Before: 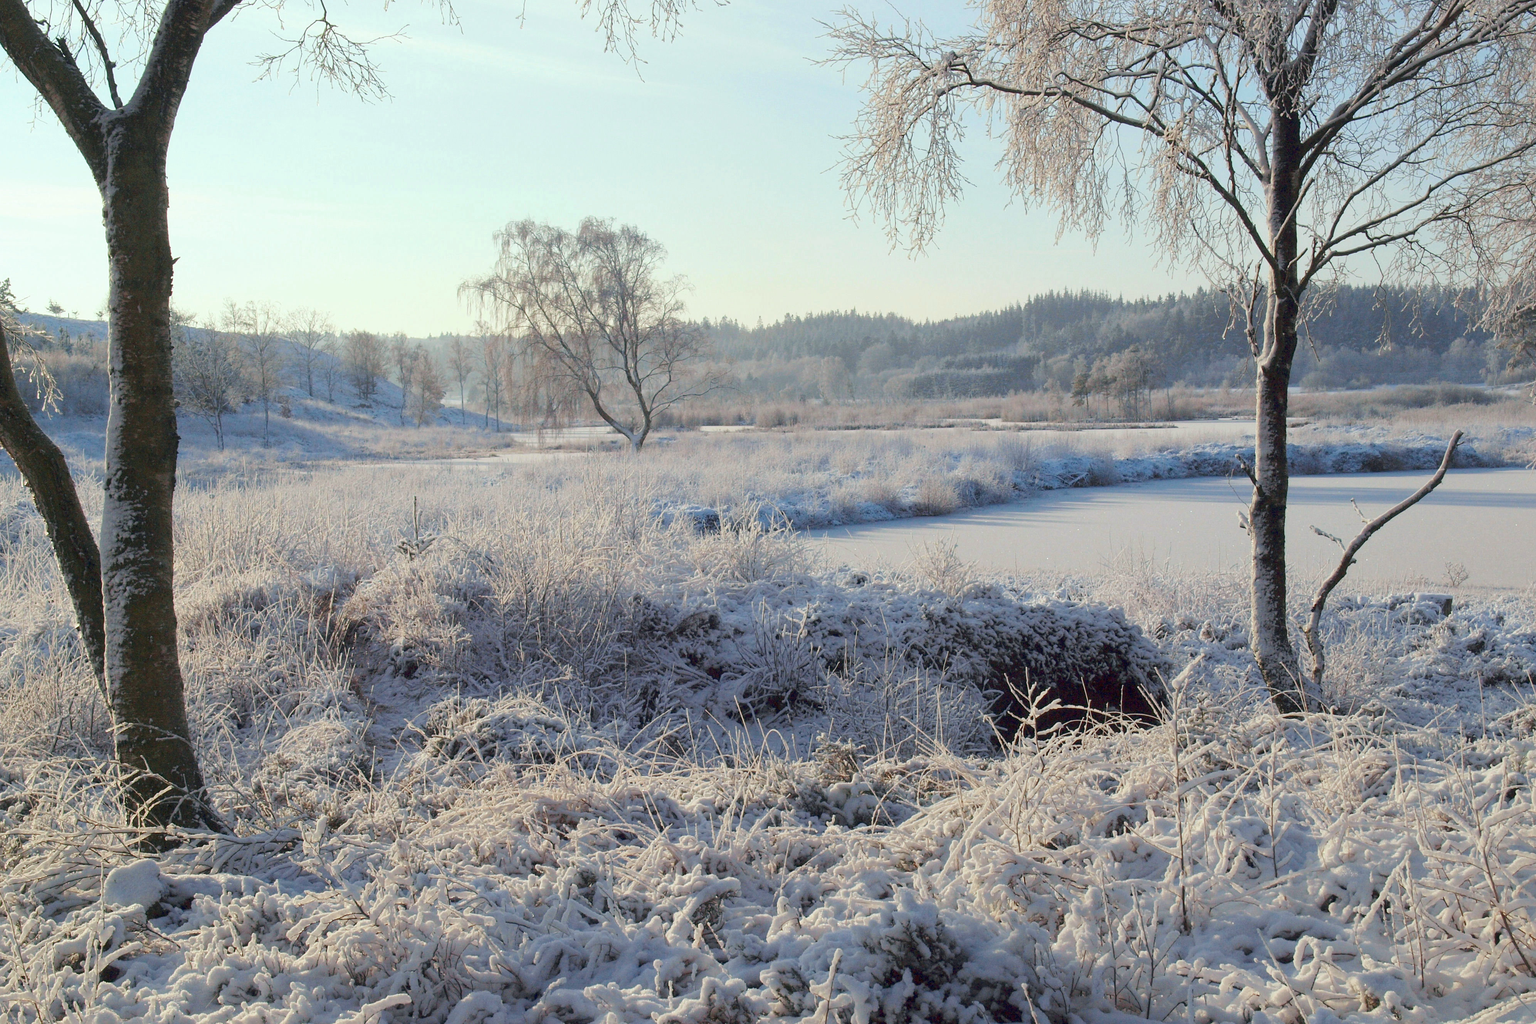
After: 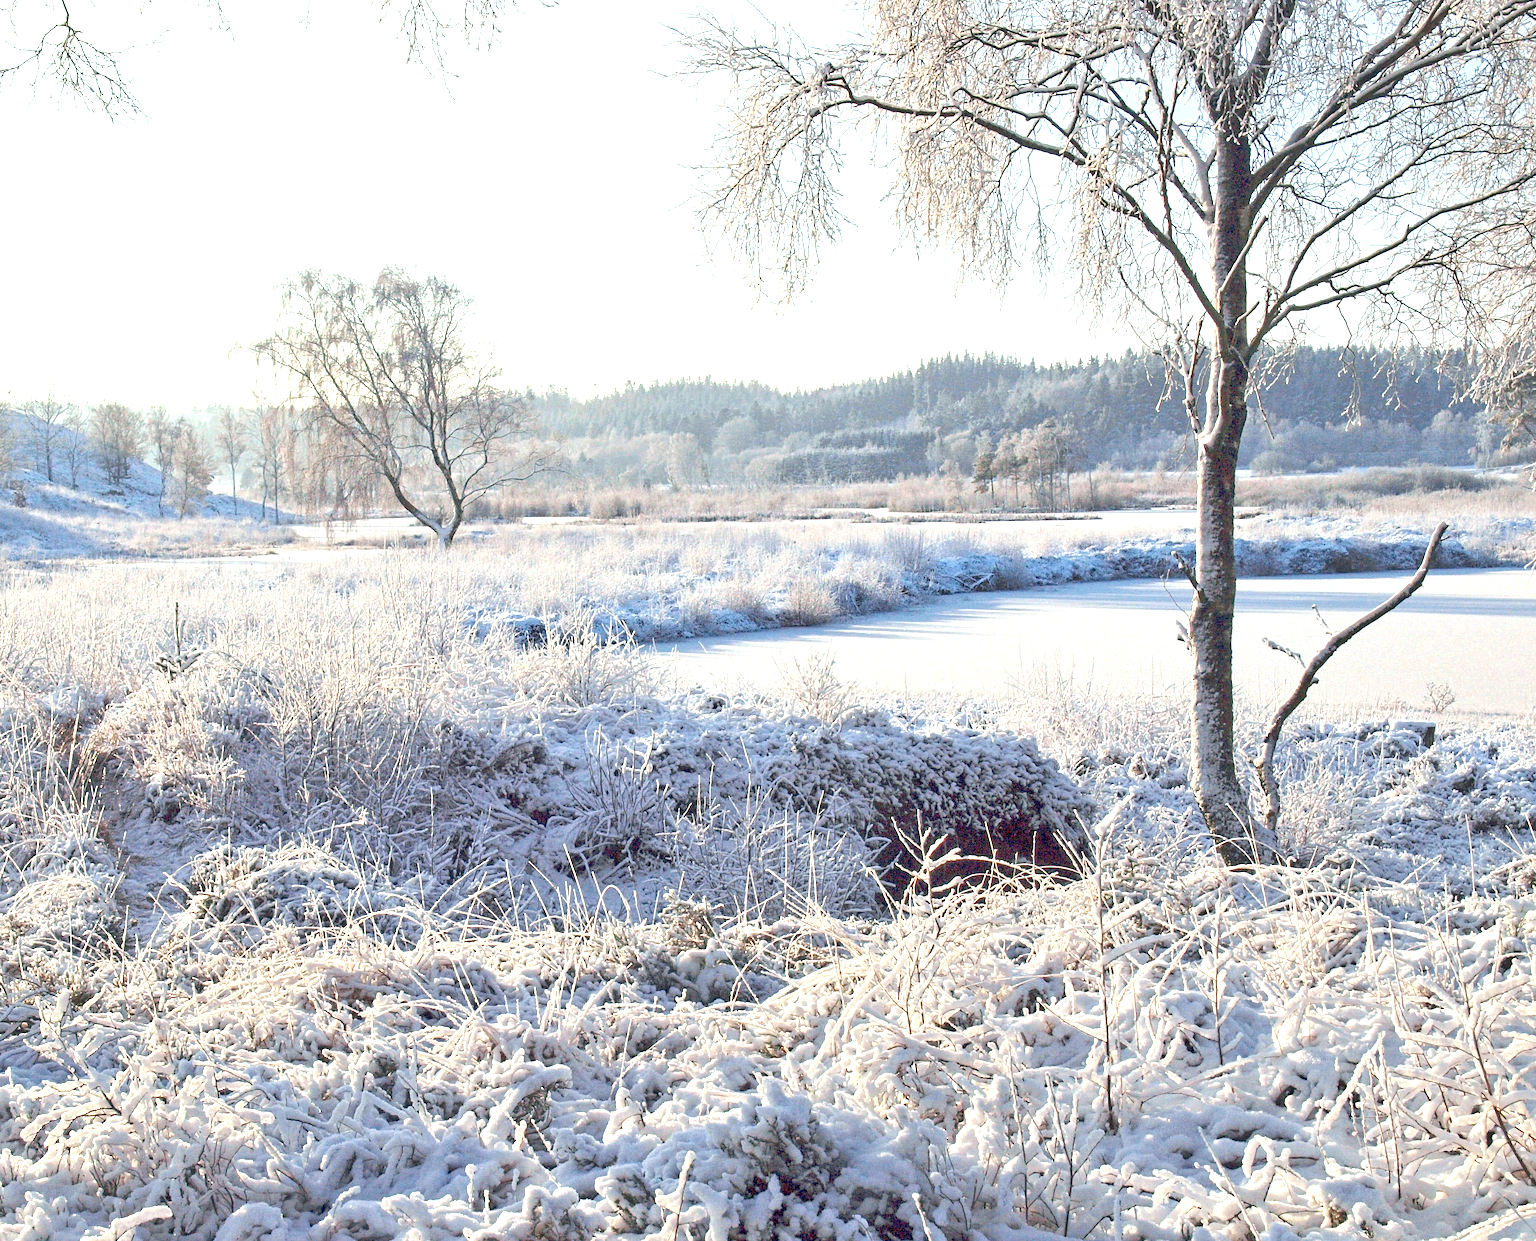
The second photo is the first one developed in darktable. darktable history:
exposure: black level correction 0, exposure 1 EV, compensate exposure bias true, compensate highlight preservation false
crop: left 17.582%, bottom 0.031%
tone equalizer: -7 EV 0.15 EV, -6 EV 0.6 EV, -5 EV 1.15 EV, -4 EV 1.33 EV, -3 EV 1.15 EV, -2 EV 0.6 EV, -1 EV 0.15 EV, mask exposure compensation -0.5 EV
contrast equalizer: octaves 7, y [[0.502, 0.517, 0.543, 0.576, 0.611, 0.631], [0.5 ×6], [0.5 ×6], [0 ×6], [0 ×6]]
